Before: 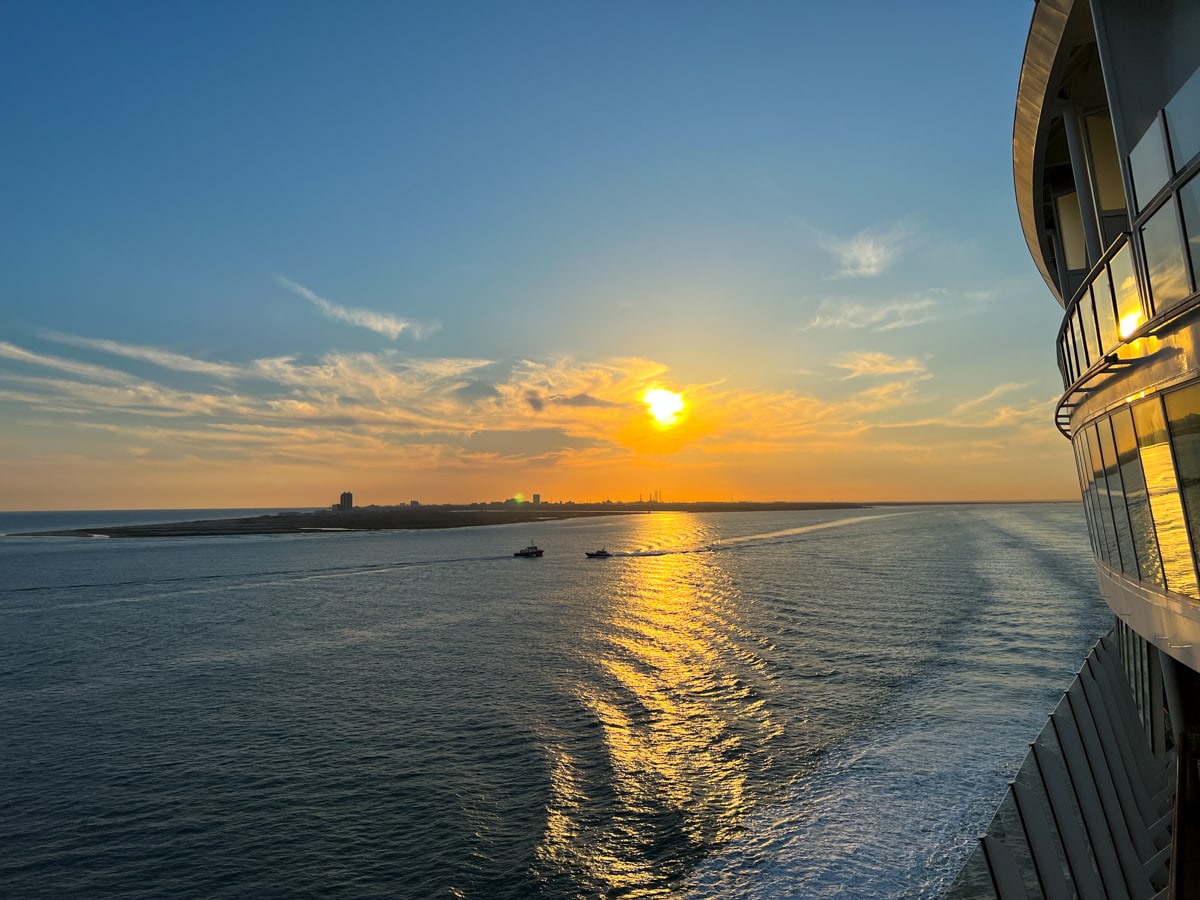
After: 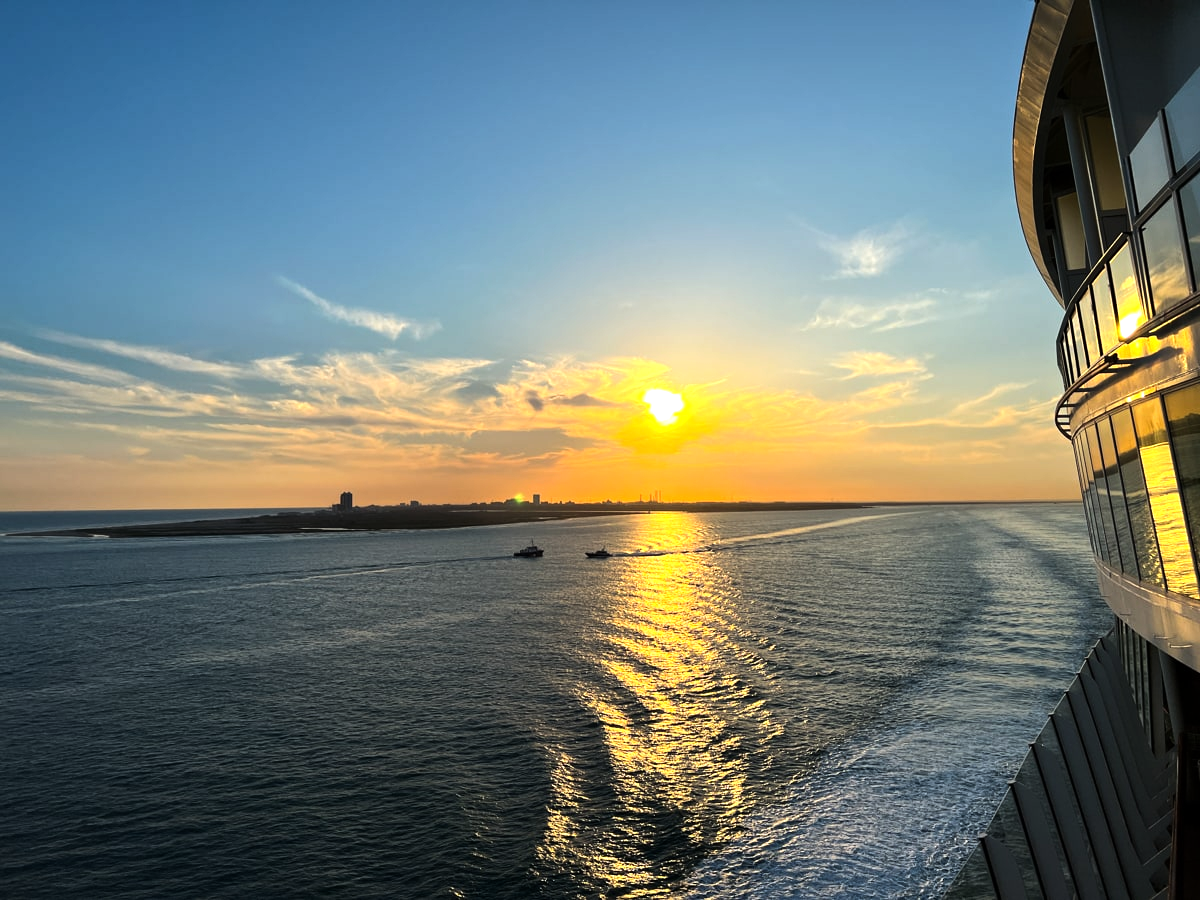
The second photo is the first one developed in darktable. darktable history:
tone equalizer: -8 EV -0.758 EV, -7 EV -0.724 EV, -6 EV -0.605 EV, -5 EV -0.409 EV, -3 EV 0.389 EV, -2 EV 0.6 EV, -1 EV 0.688 EV, +0 EV 0.772 EV, edges refinement/feathering 500, mask exposure compensation -1.57 EV, preserve details no
